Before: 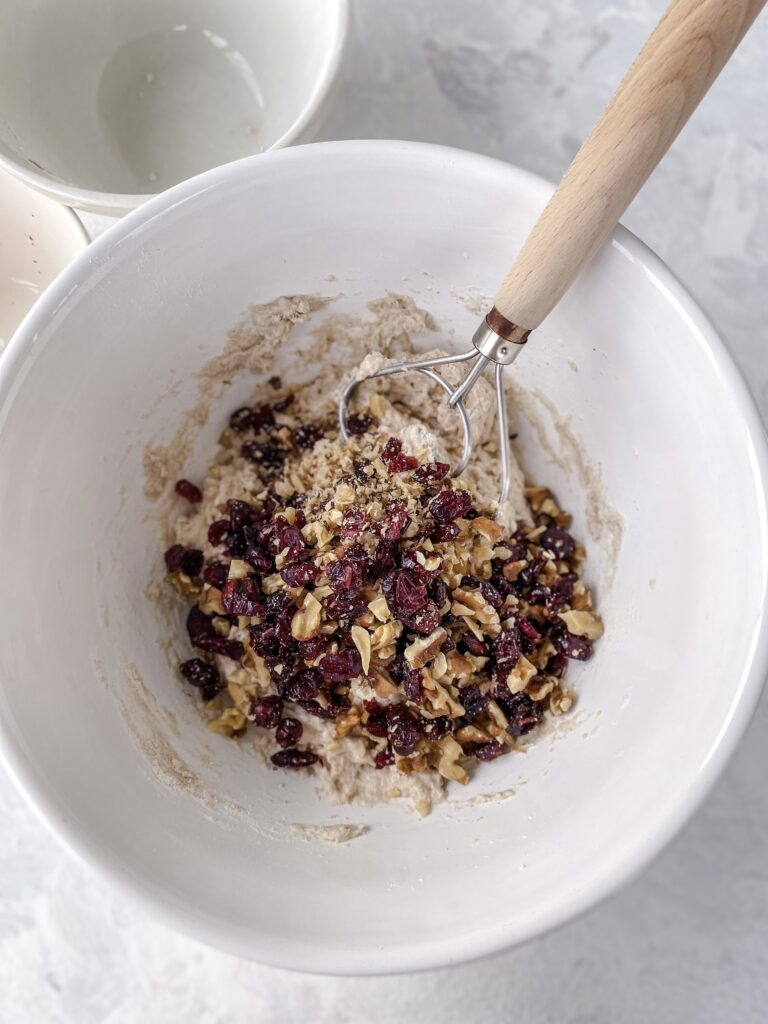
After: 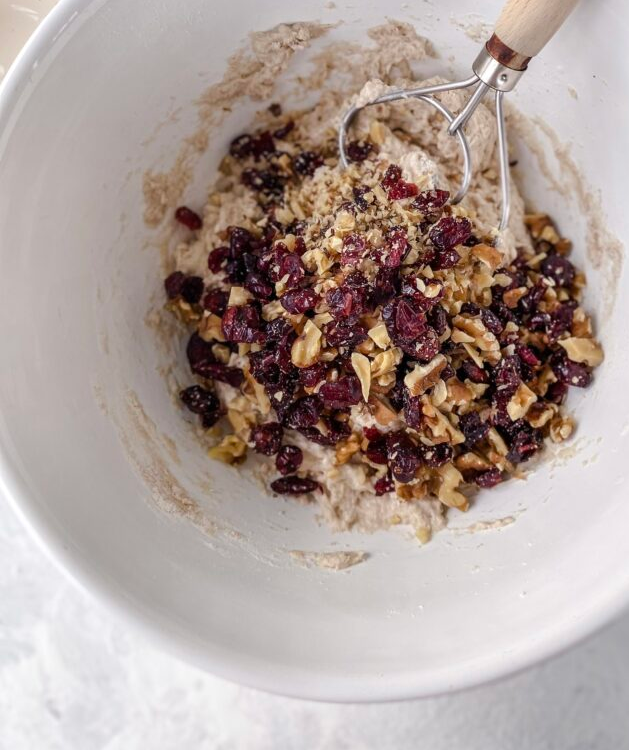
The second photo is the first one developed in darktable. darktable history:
crop: top 26.687%, right 18.012%
